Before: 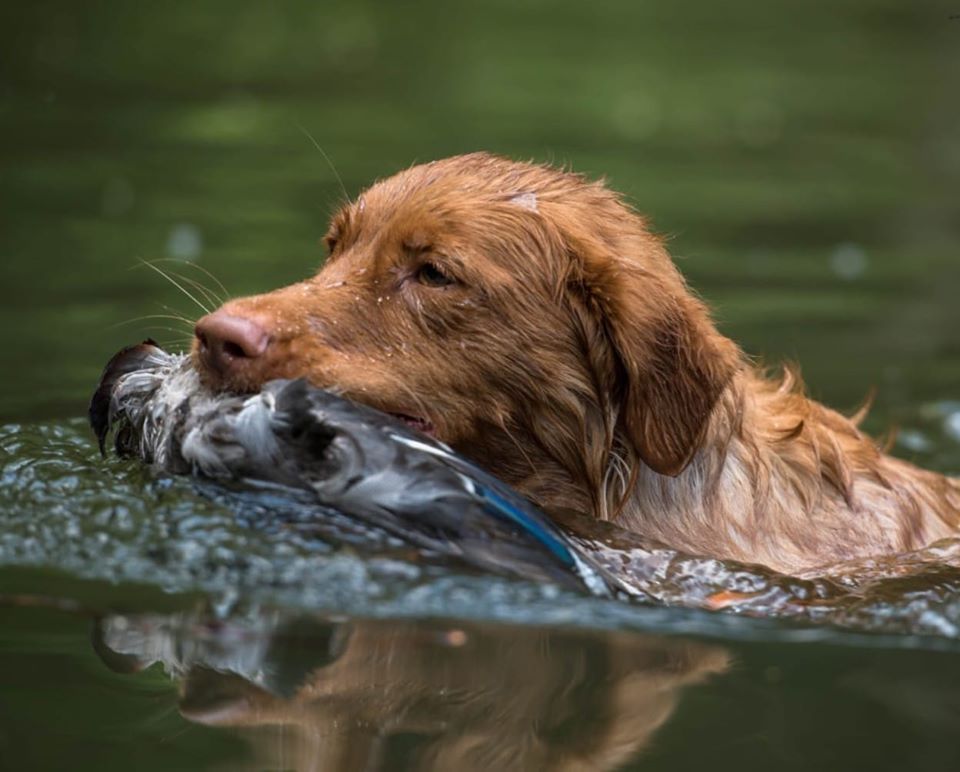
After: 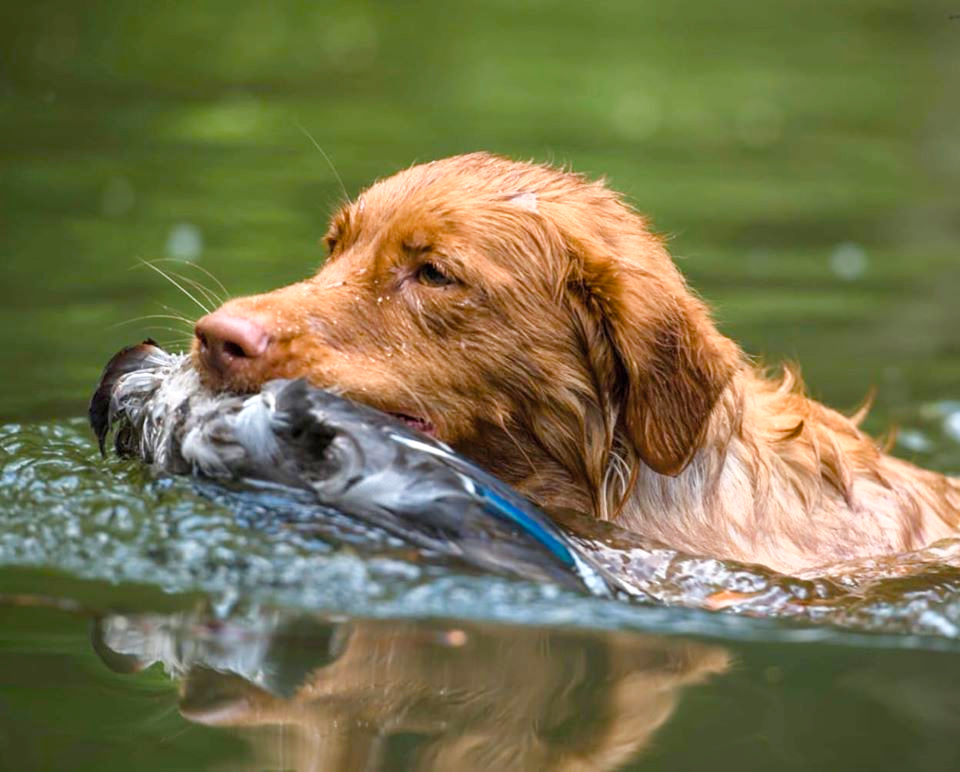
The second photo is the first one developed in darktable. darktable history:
base curve: curves: ch0 [(0, 0) (0.666, 0.806) (1, 1)]
color balance rgb: perceptual saturation grading › global saturation 20%, perceptual saturation grading › highlights -50%, perceptual saturation grading › shadows 30%, perceptual brilliance grading › global brilliance 10%, perceptual brilliance grading › shadows 15%
contrast brightness saturation: contrast 0.05, brightness 0.06, saturation 0.01
